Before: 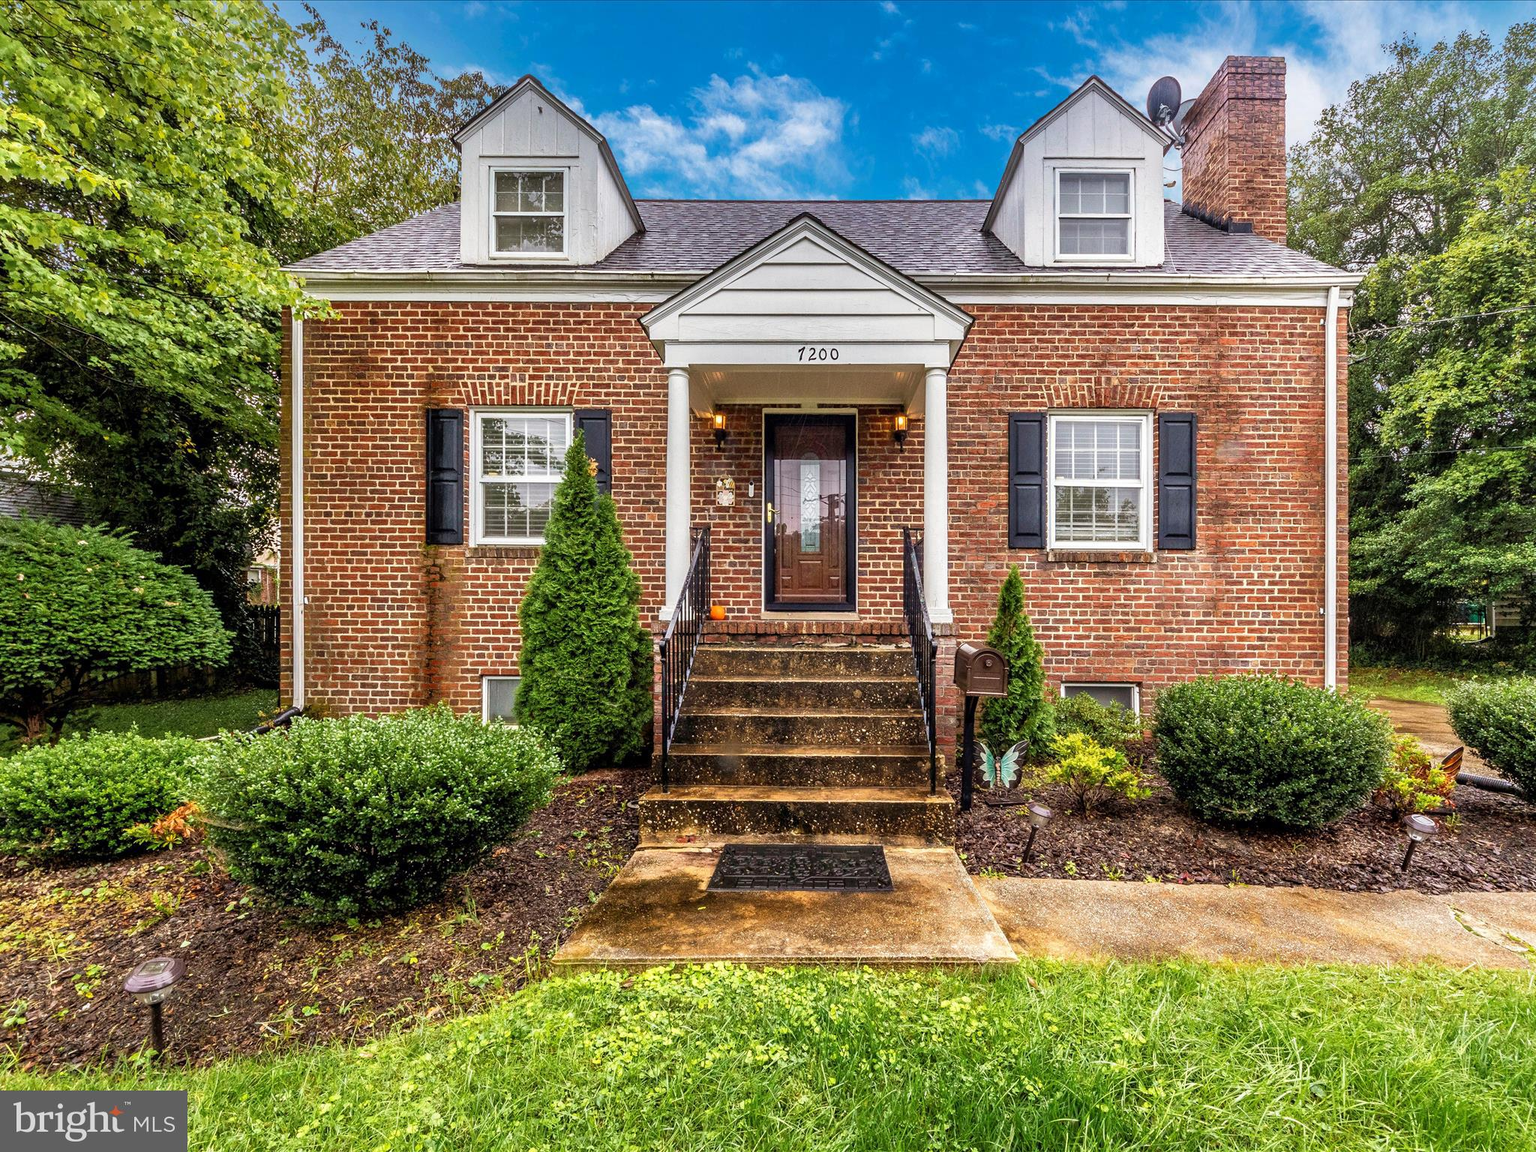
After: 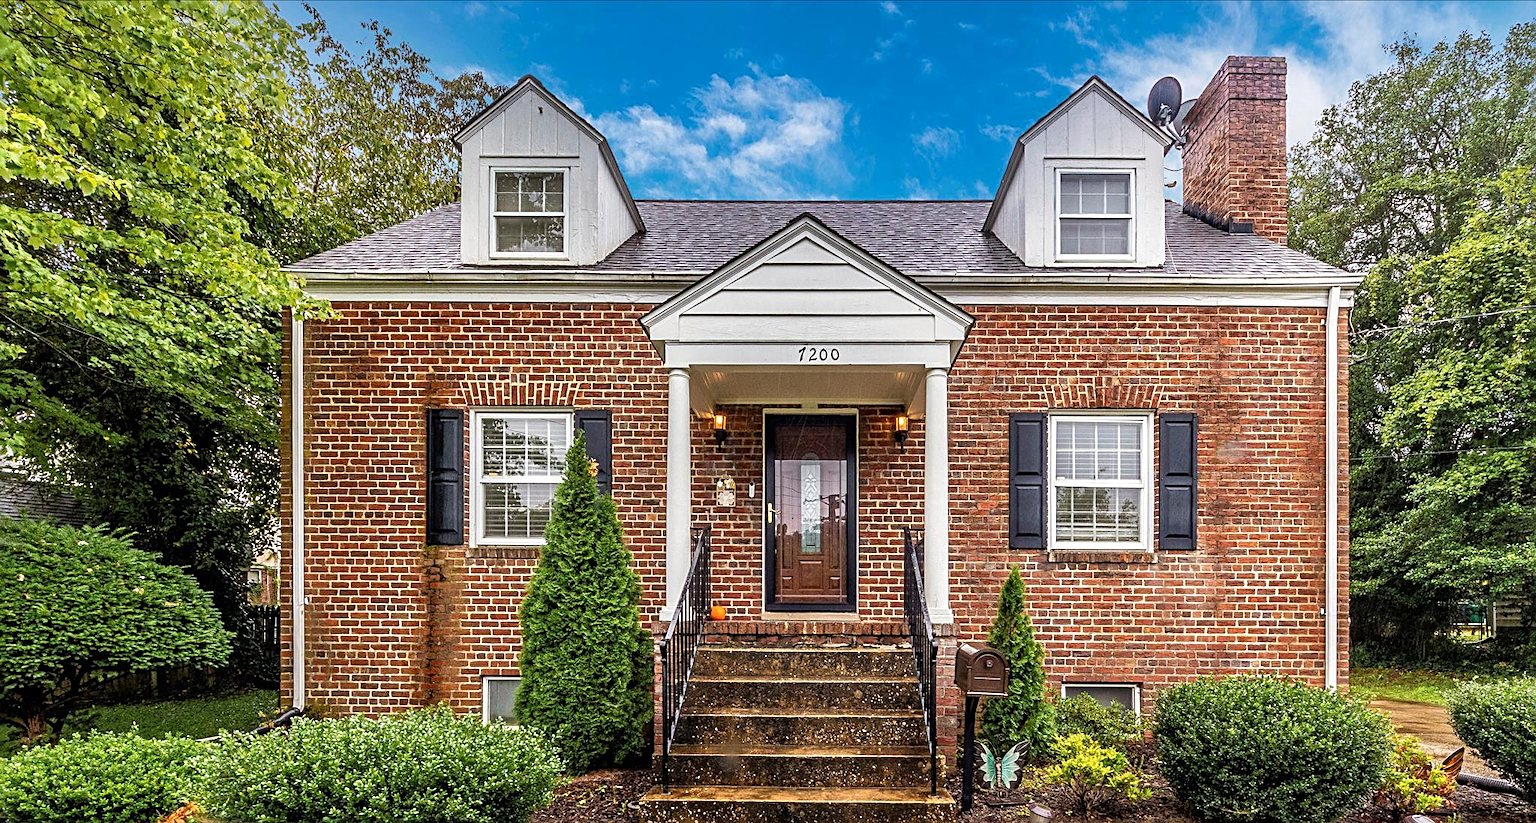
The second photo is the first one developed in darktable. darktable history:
crop: bottom 28.576%
sharpen: radius 2.767
